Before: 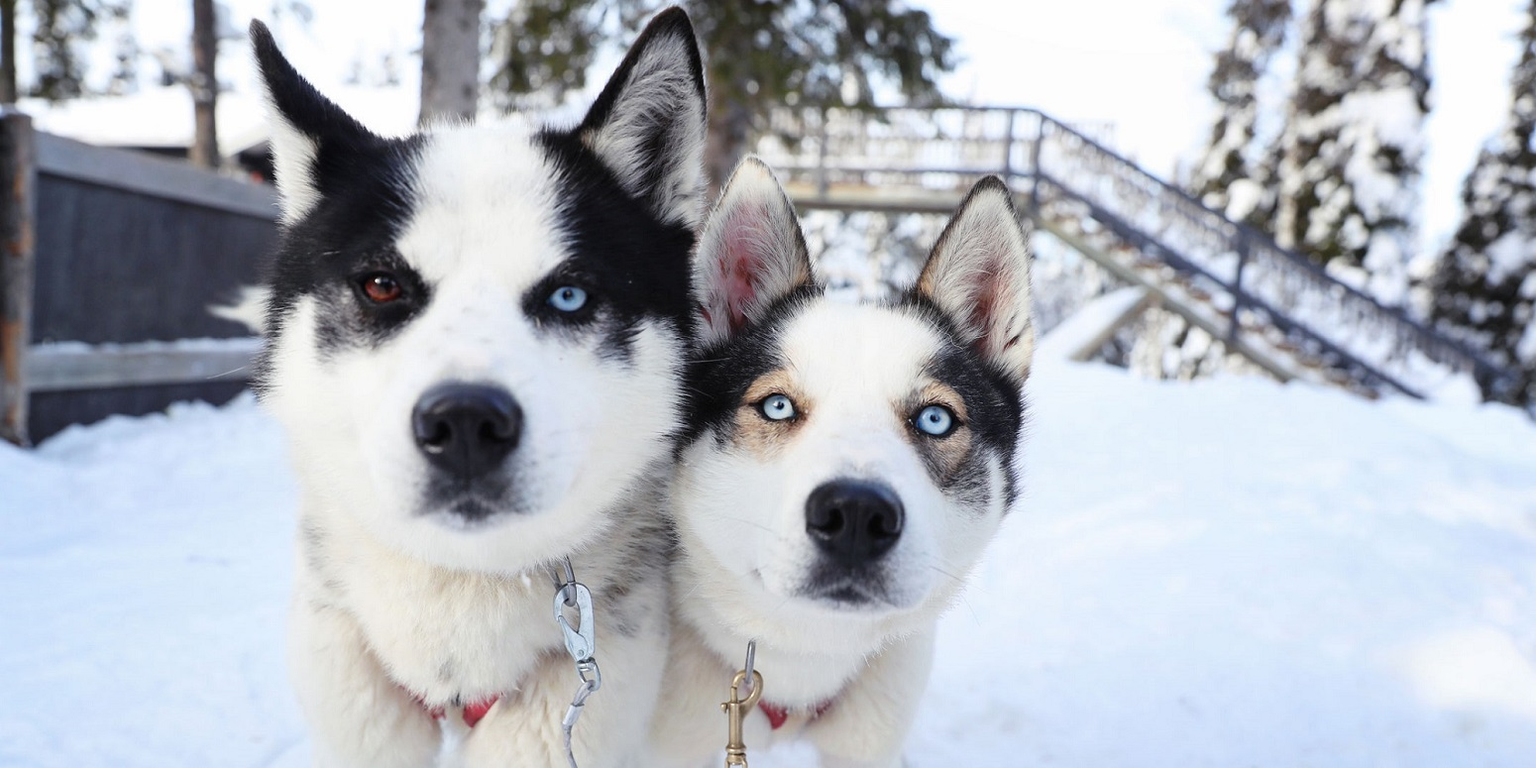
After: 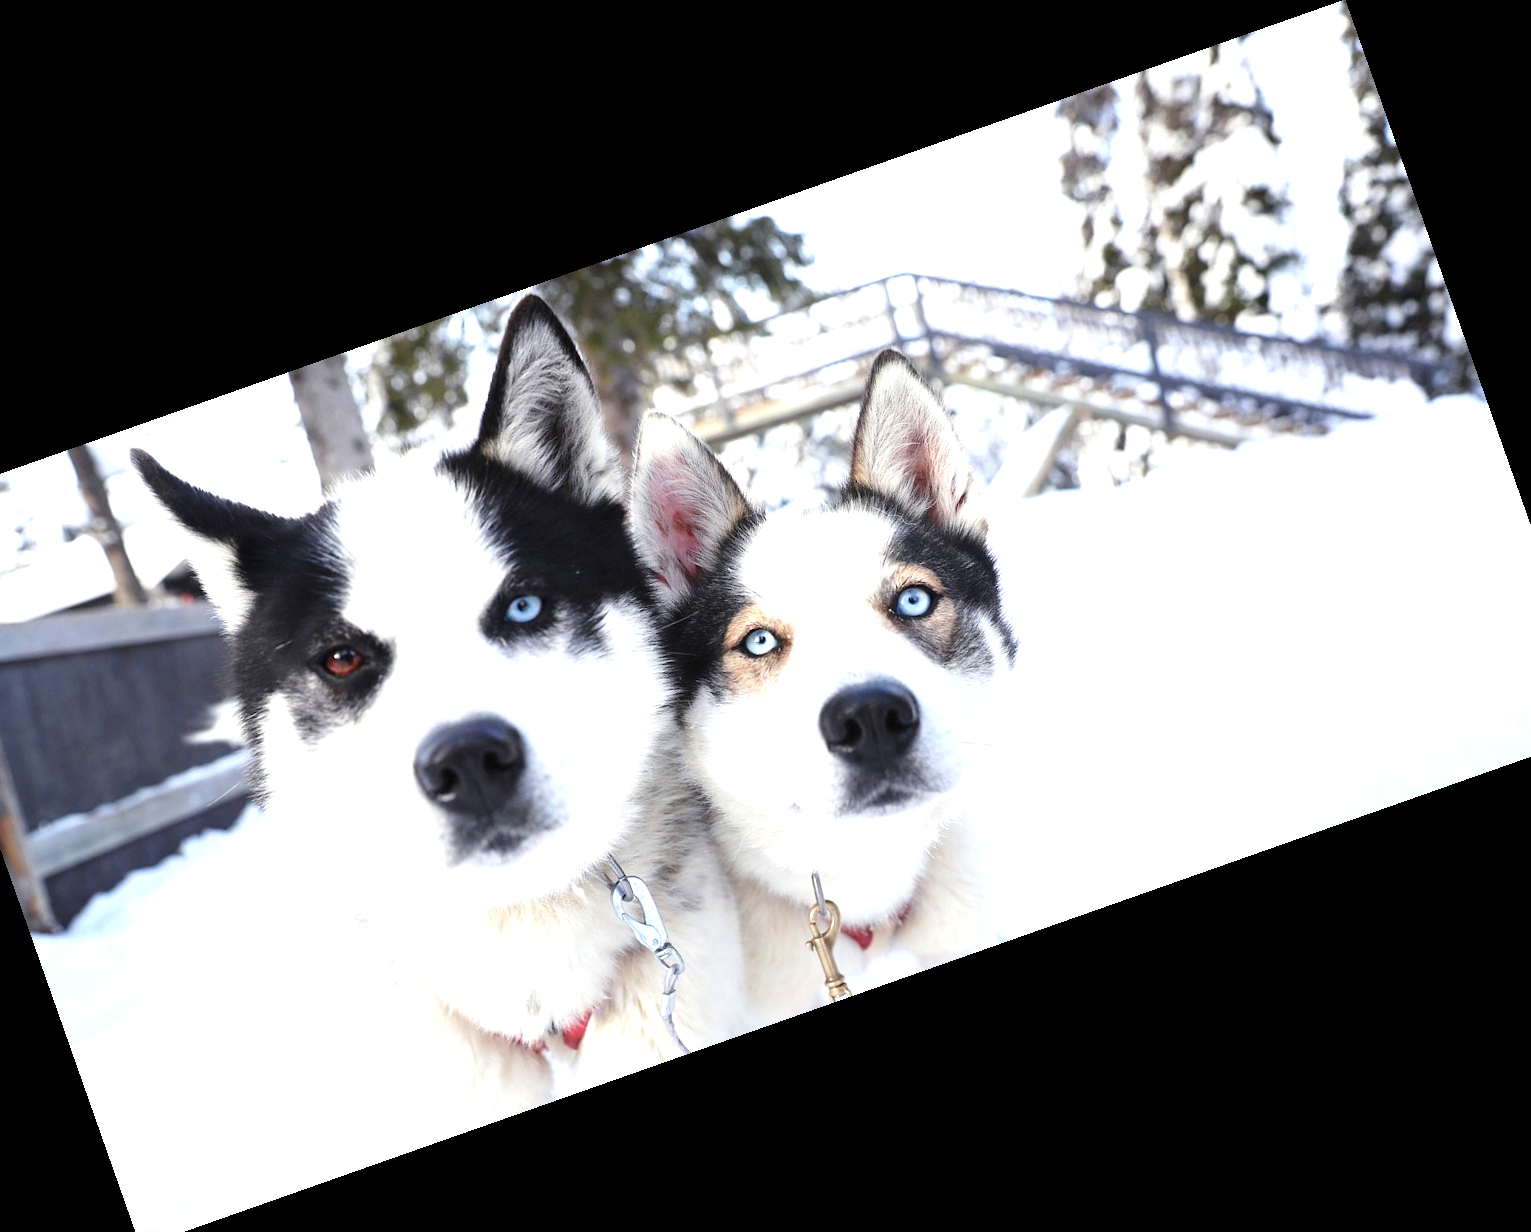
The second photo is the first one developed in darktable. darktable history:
crop and rotate: angle 19.43°, left 6.812%, right 4.125%, bottom 1.087%
exposure: exposure 0.77 EV, compensate highlight preservation false
